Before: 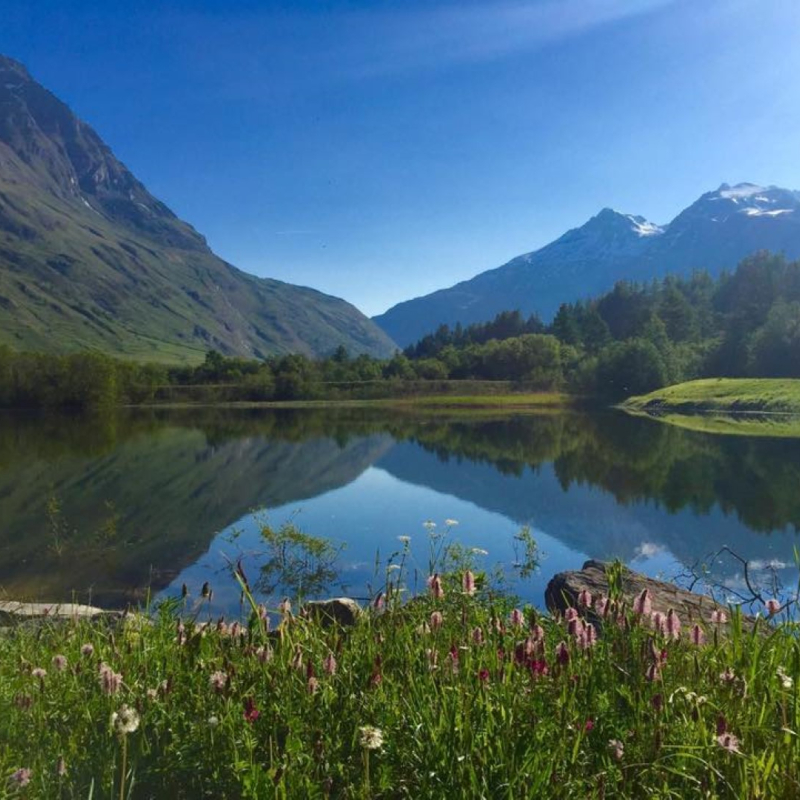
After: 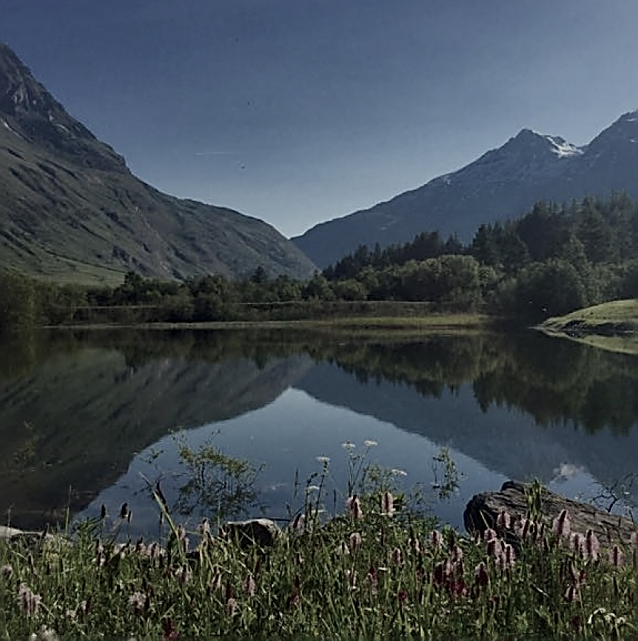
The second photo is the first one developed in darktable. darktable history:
local contrast: mode bilateral grid, contrast 21, coarseness 50, detail 132%, midtone range 0.2
crop and rotate: left 10.182%, top 9.984%, right 10.024%, bottom 9.831%
sharpen: radius 1.714, amount 1.302
color correction: highlights b* 0.068, saturation 0.525
exposure: exposure -0.914 EV, compensate highlight preservation false
